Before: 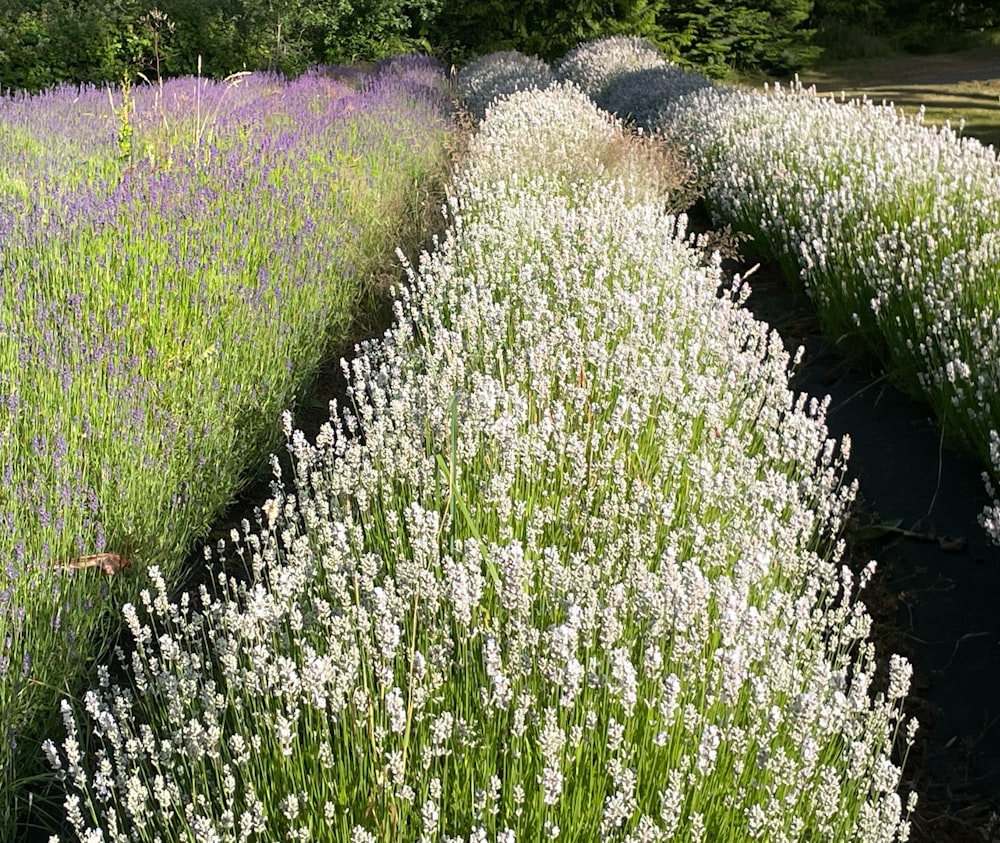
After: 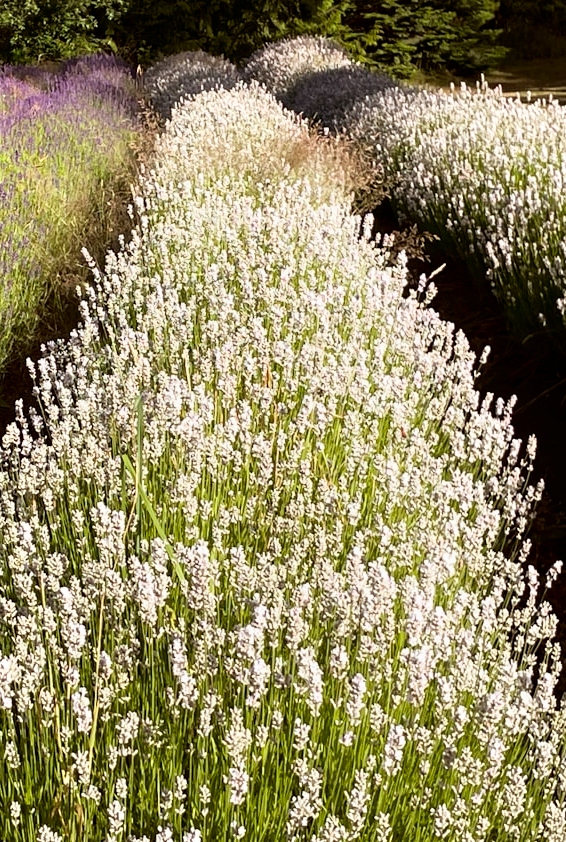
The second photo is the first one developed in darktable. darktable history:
shadows and highlights: shadows -62.32, white point adjustment -5.22, highlights 61.59
rgb levels: mode RGB, independent channels, levels [[0, 0.5, 1], [0, 0.521, 1], [0, 0.536, 1]]
crop: left 31.458%, top 0%, right 11.876%
